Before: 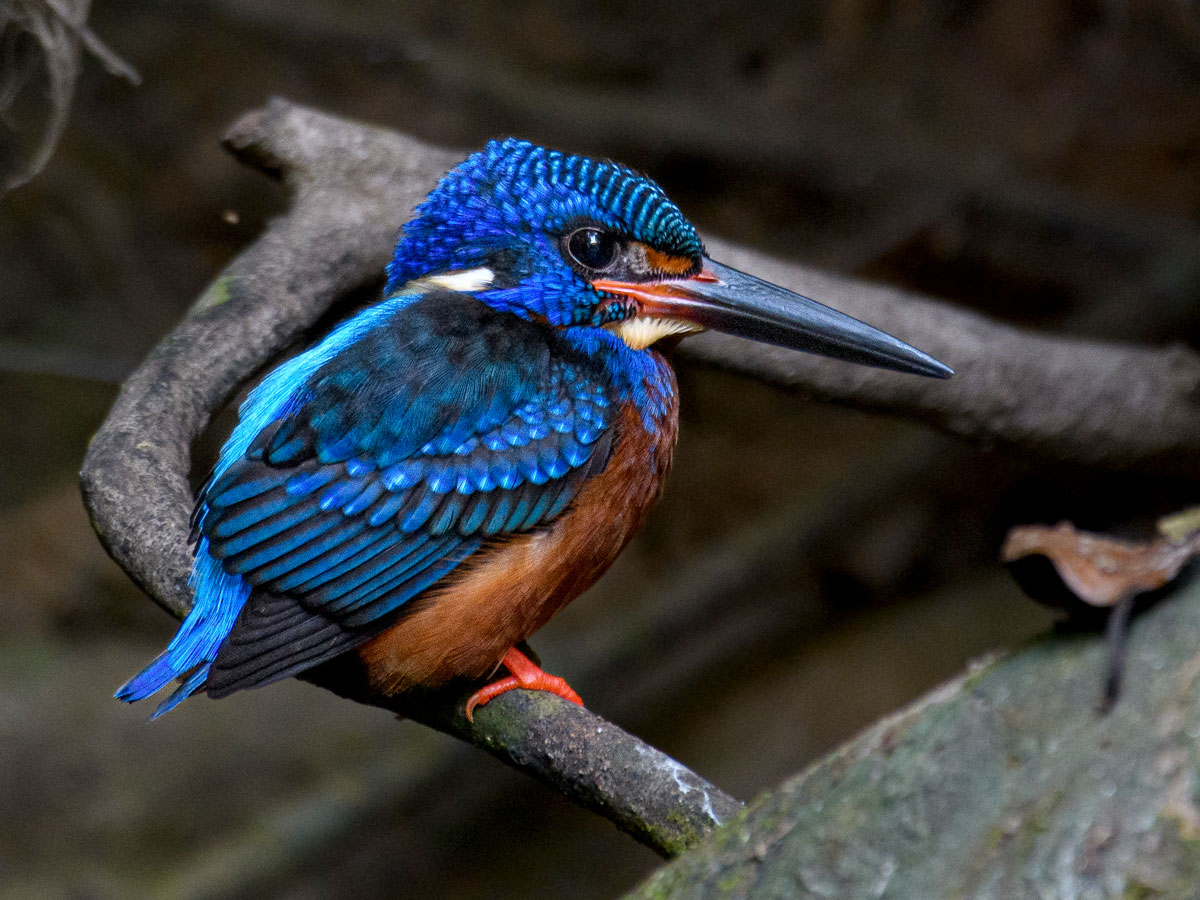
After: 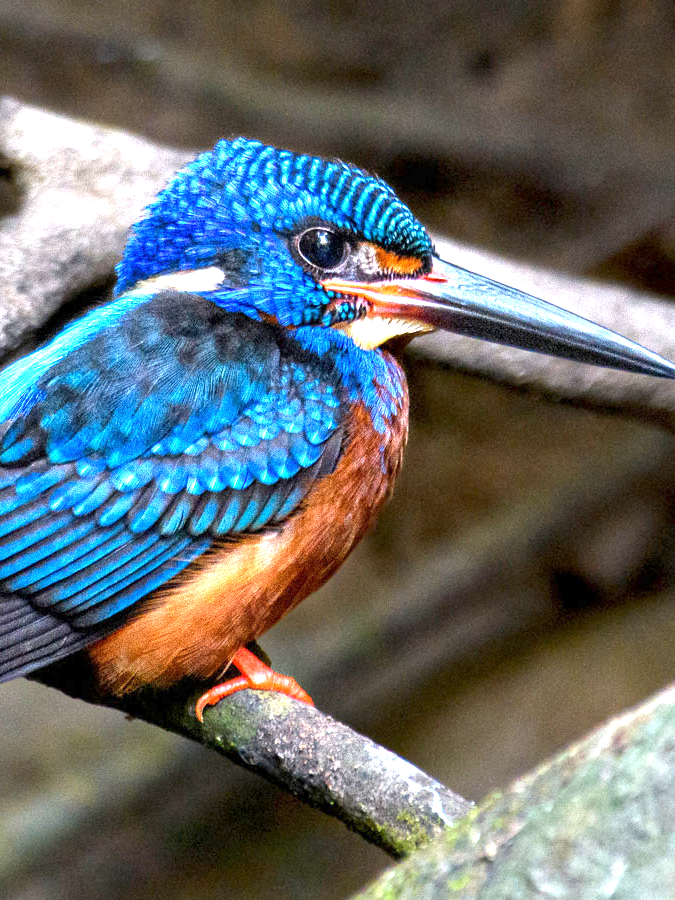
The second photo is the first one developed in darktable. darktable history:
exposure: exposure 2 EV, compensate exposure bias true, compensate highlight preservation false
crop and rotate: left 22.516%, right 21.234%
